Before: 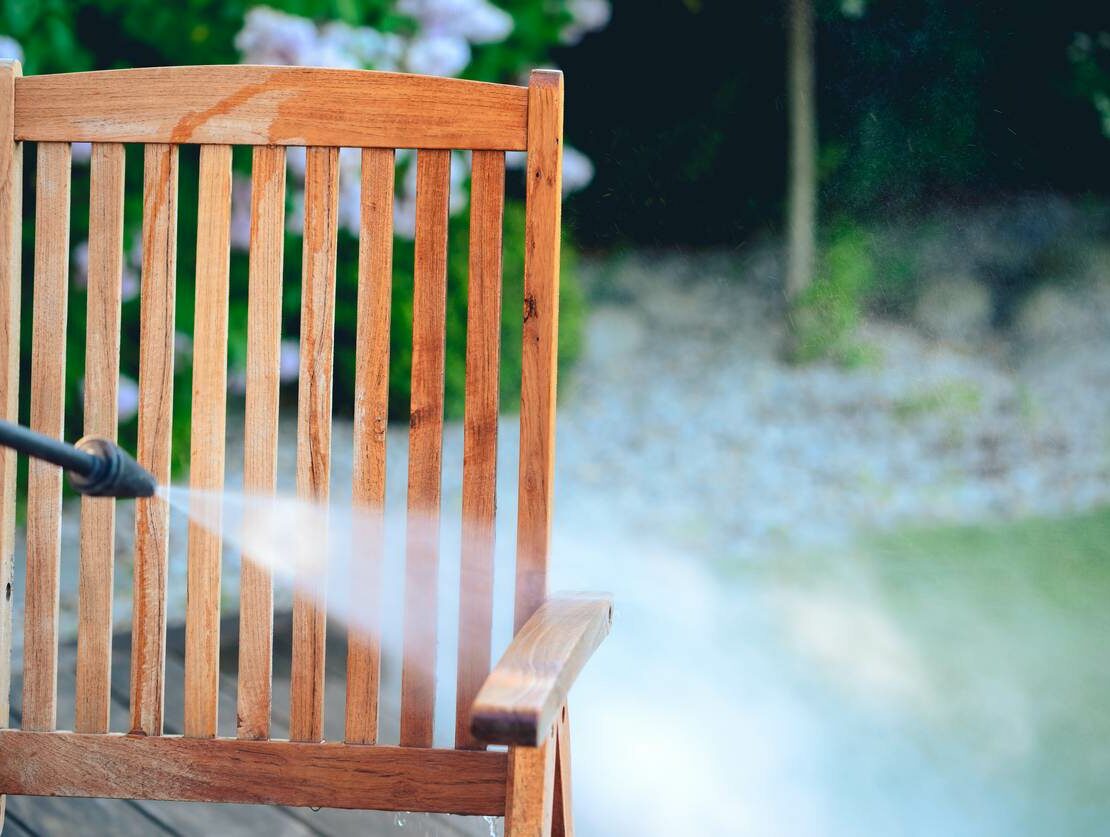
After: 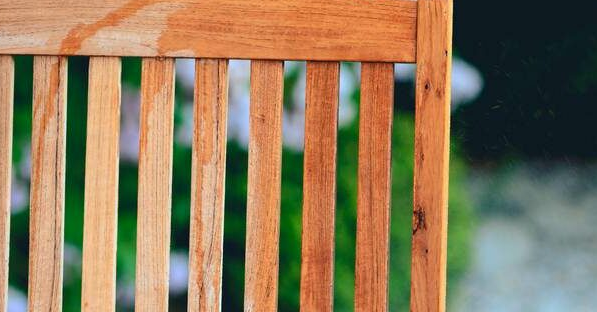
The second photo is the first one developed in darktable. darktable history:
crop: left 10.045%, top 10.63%, right 36.144%, bottom 52.065%
shadows and highlights: shadows 2.38, highlights -18.4, soften with gaussian
